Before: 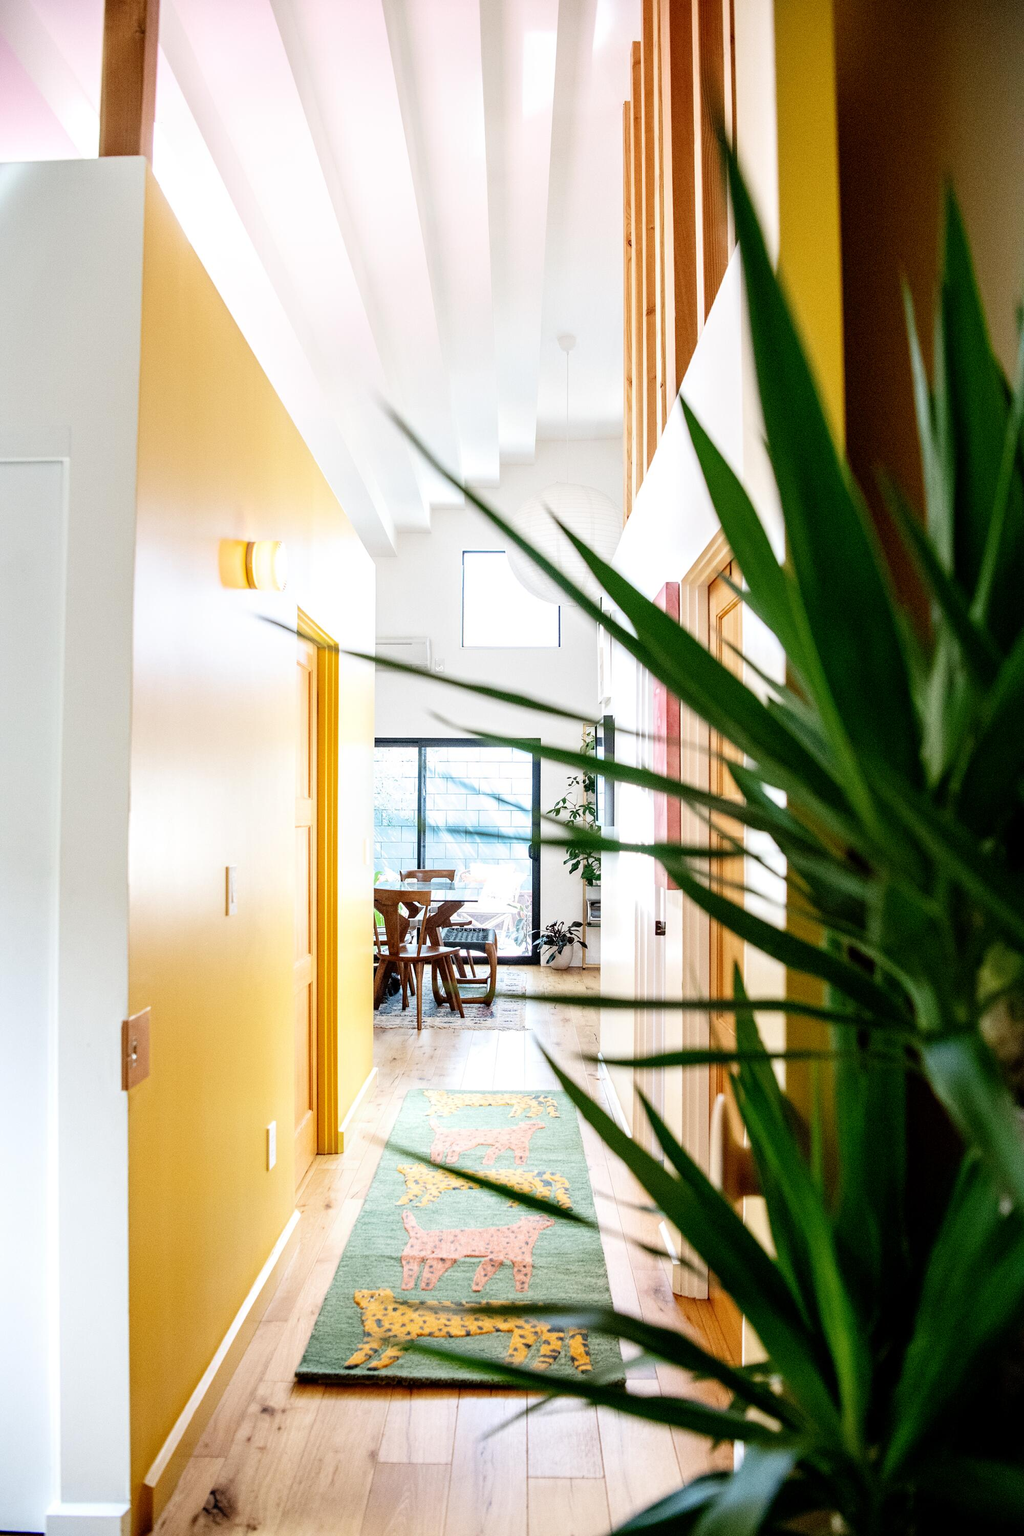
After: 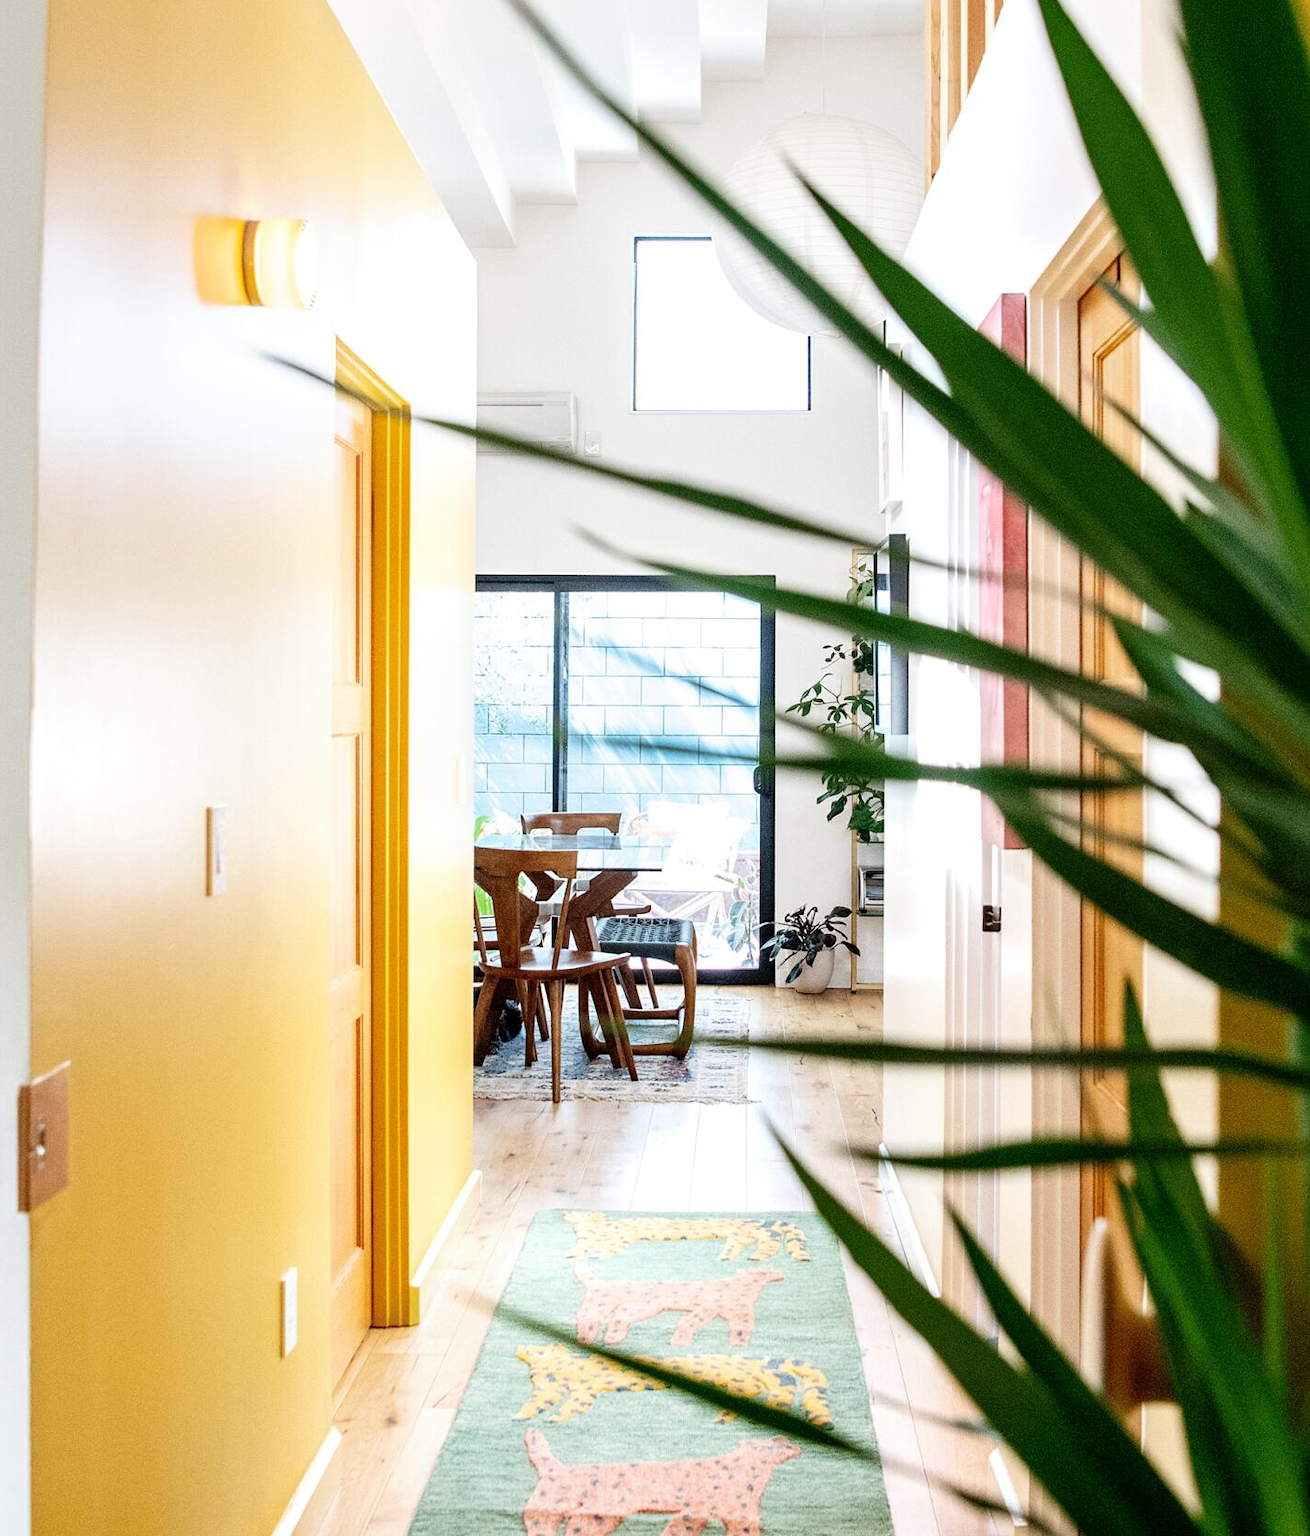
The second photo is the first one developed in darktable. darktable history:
crop: left 10.937%, top 27.342%, right 18.238%, bottom 17.308%
